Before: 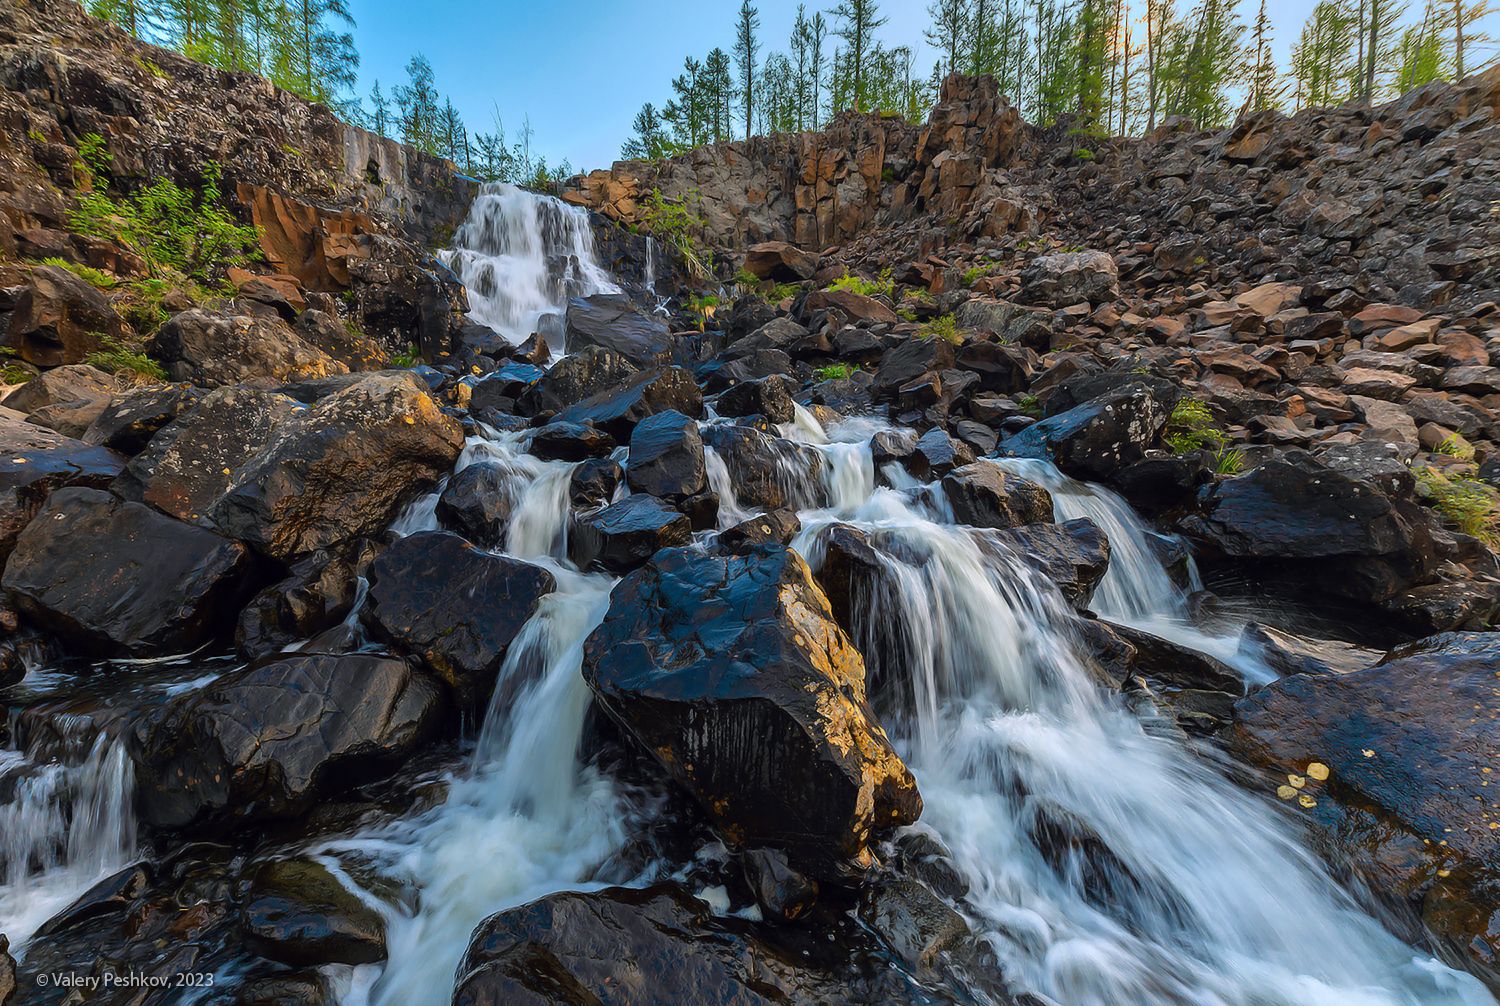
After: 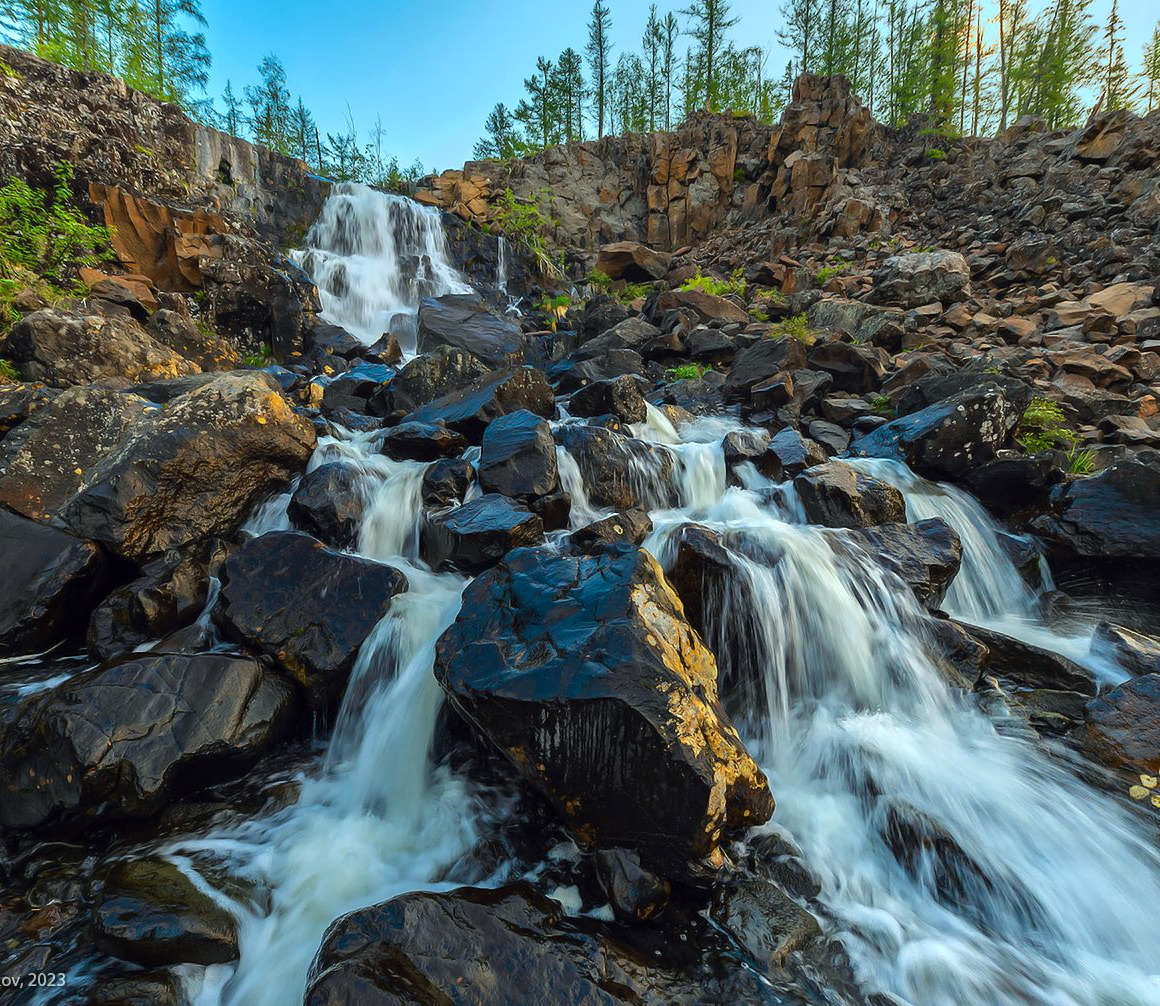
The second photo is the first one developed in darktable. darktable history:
exposure: exposure 0.201 EV, compensate highlight preservation false
crop: left 9.897%, right 12.711%
color correction: highlights a* -8.07, highlights b* 3.28
